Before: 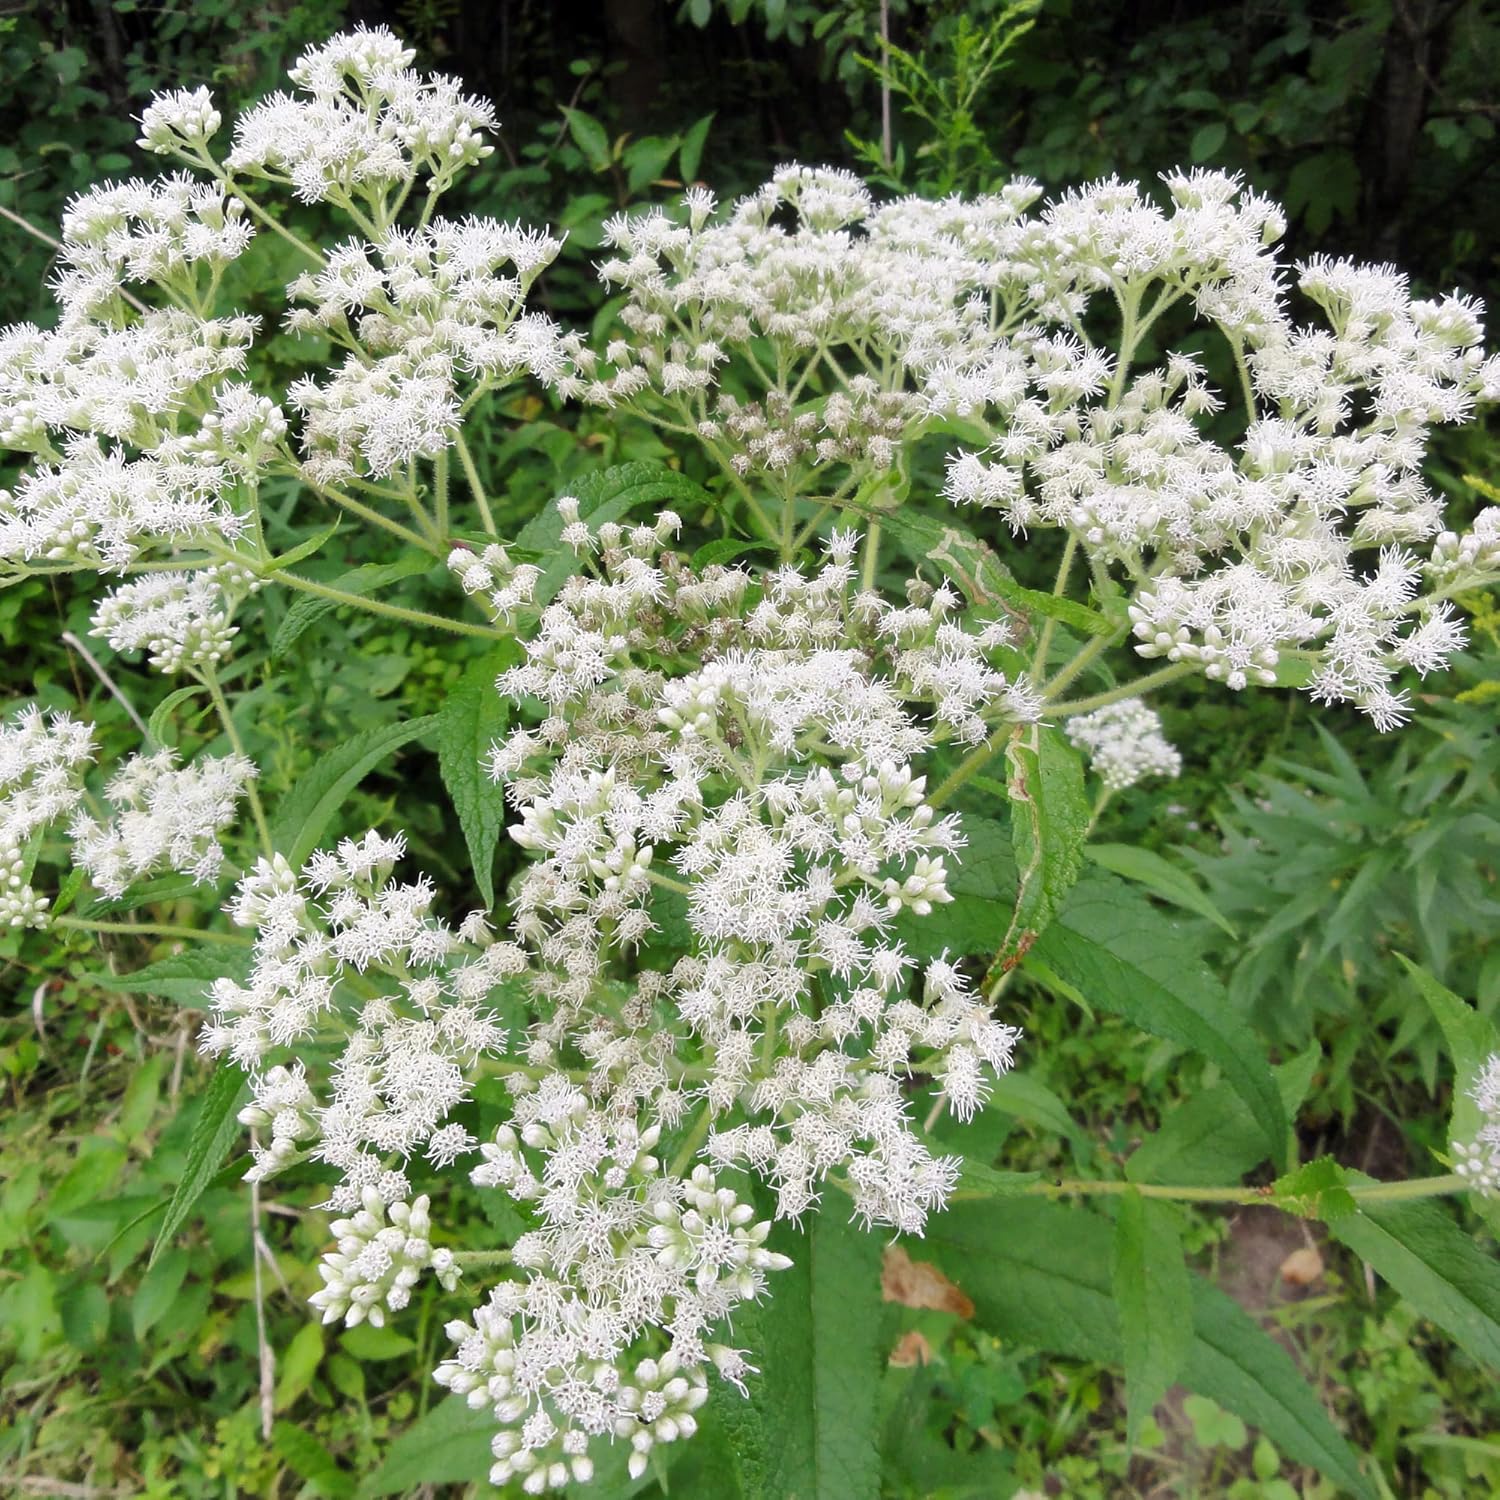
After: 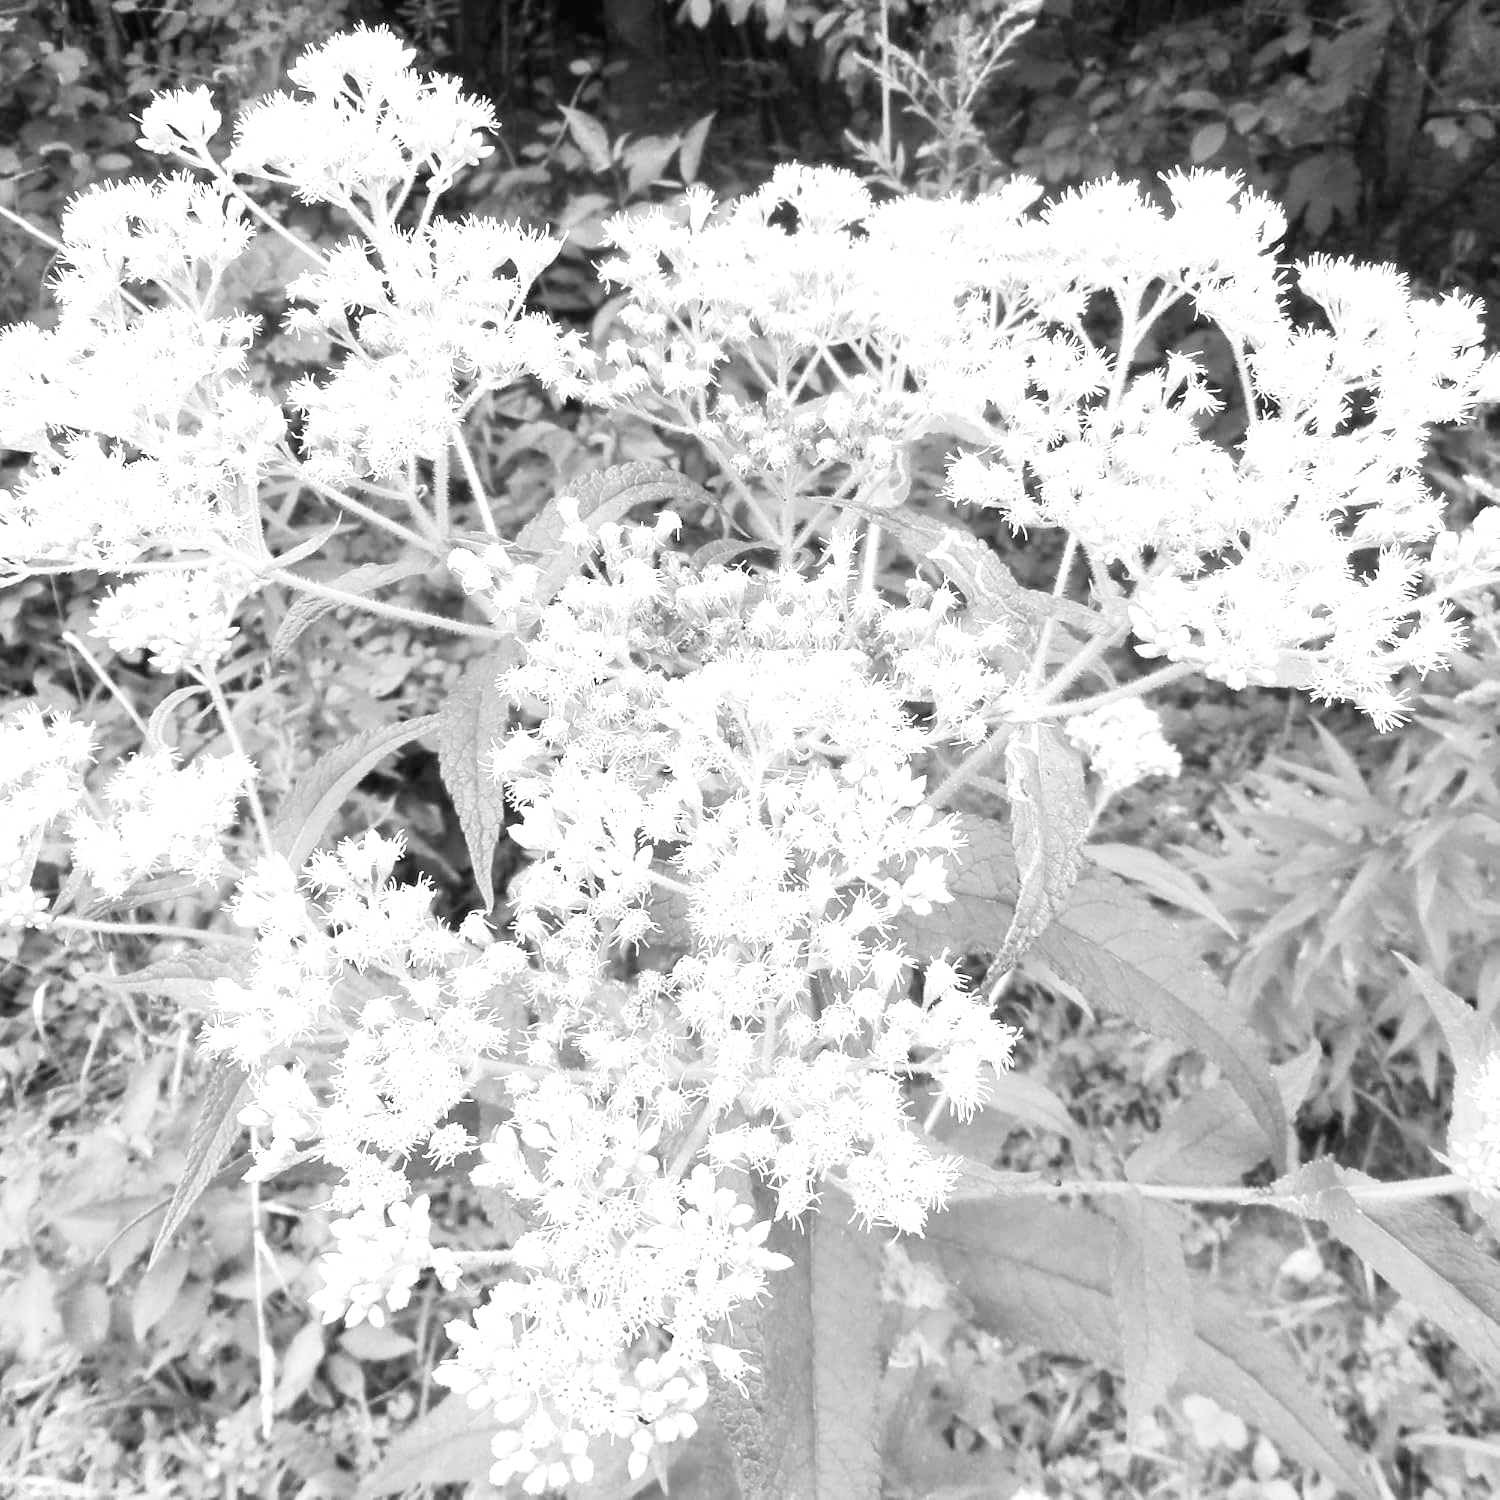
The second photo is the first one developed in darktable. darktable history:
contrast brightness saturation: contrast 0.14, brightness 0.21
monochrome: on, module defaults
exposure: black level correction 0, exposure 1.2 EV, compensate exposure bias true, compensate highlight preservation false
white balance: red 0.967, blue 1.119, emerald 0.756
